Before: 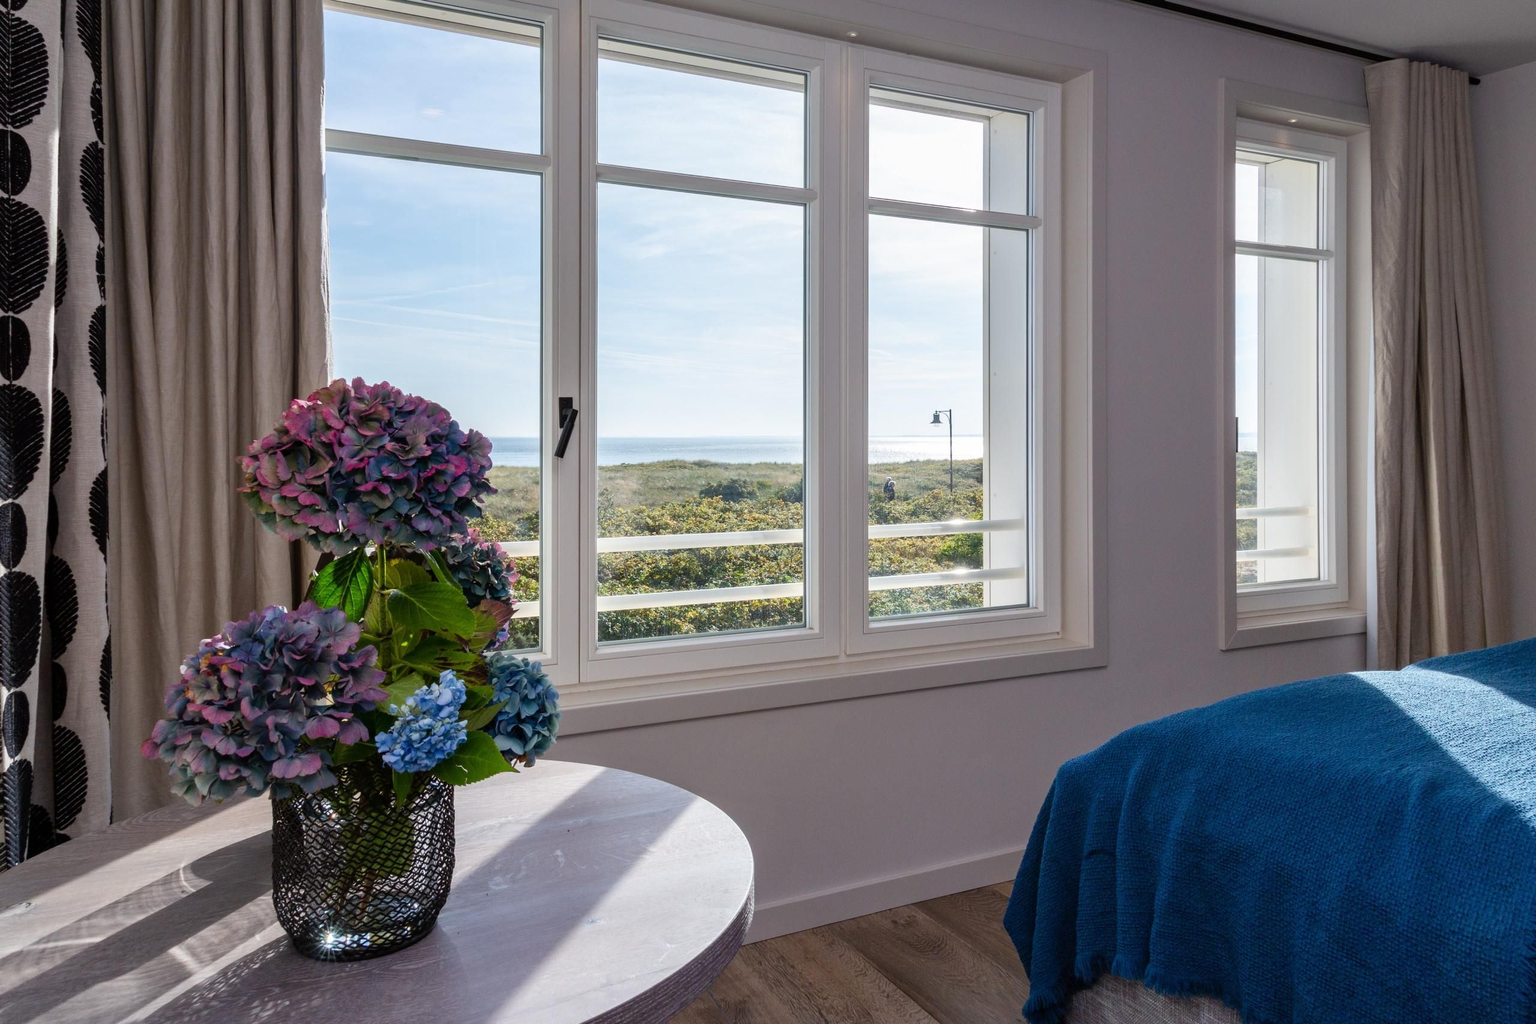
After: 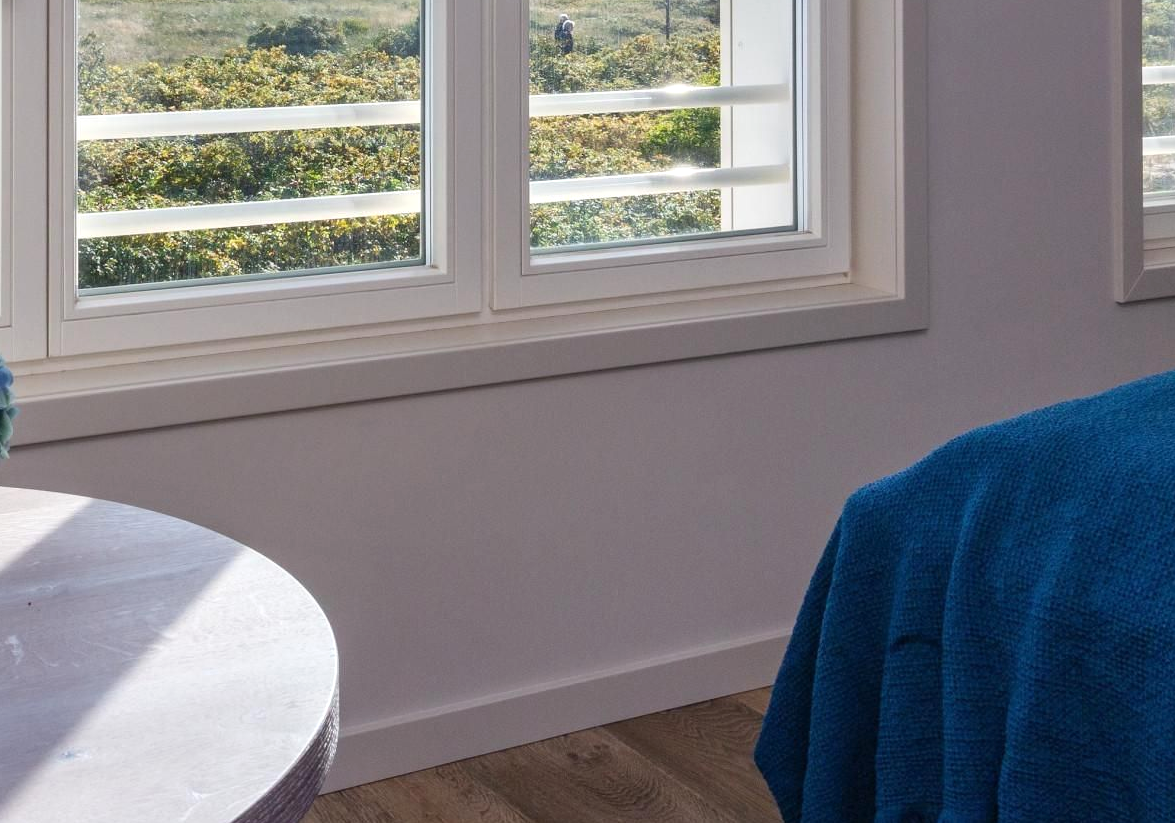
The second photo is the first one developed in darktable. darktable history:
exposure: exposure 0.21 EV, compensate exposure bias true, compensate highlight preservation false
crop: left 35.88%, top 45.759%, right 18.195%, bottom 5.994%
